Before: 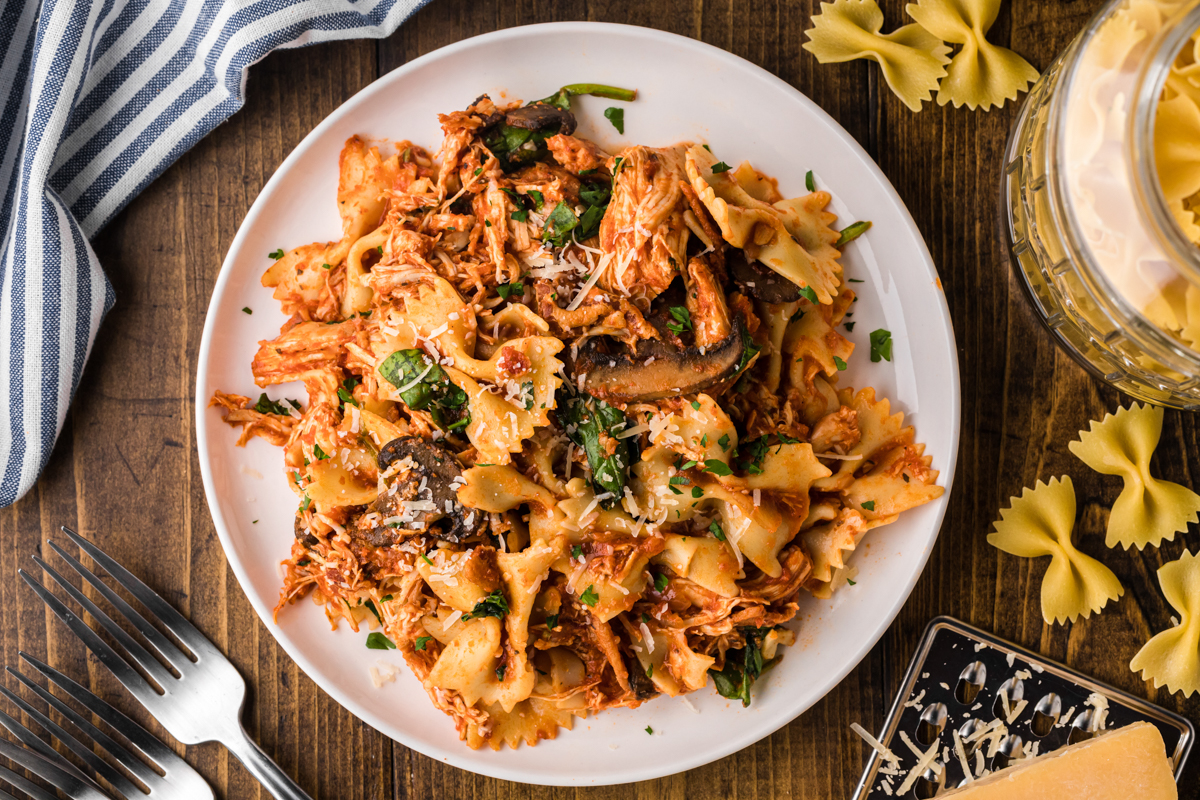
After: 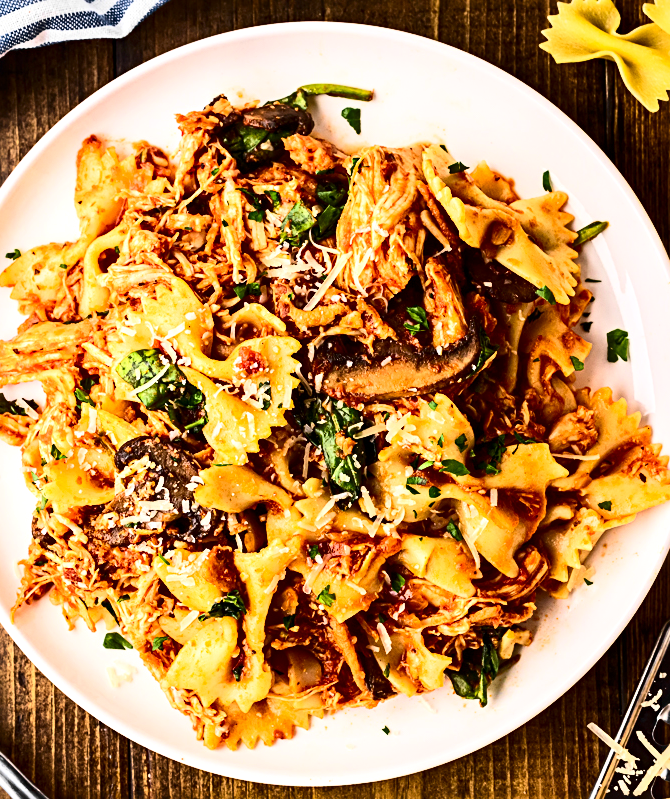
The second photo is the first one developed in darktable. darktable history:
exposure: black level correction 0.001, exposure 0.499 EV, compensate exposure bias true, compensate highlight preservation false
crop: left 21.996%, right 22.093%, bottom 0.011%
local contrast: mode bilateral grid, contrast 20, coarseness 50, detail 119%, midtone range 0.2
sharpen: radius 3.108
tone equalizer: edges refinement/feathering 500, mask exposure compensation -1.57 EV, preserve details no
contrast brightness saturation: contrast 0.402, brightness 0.042, saturation 0.249
